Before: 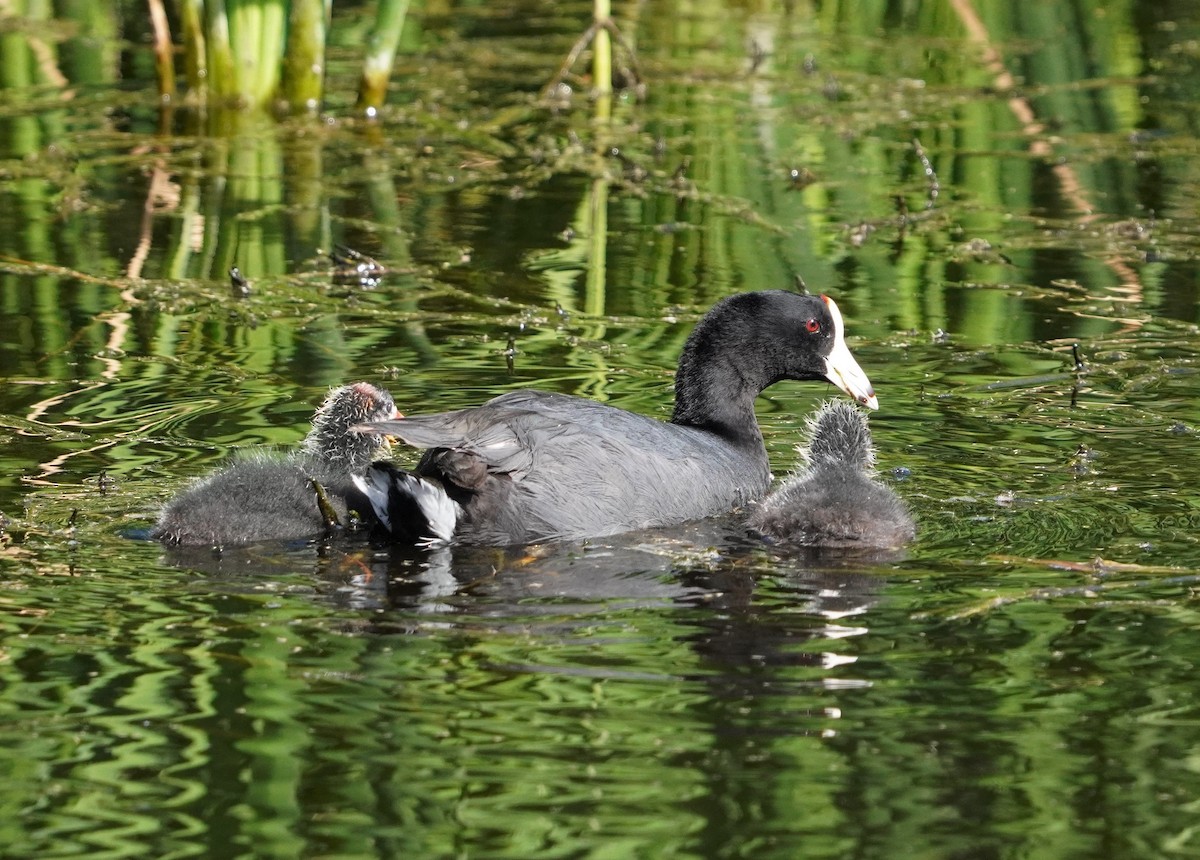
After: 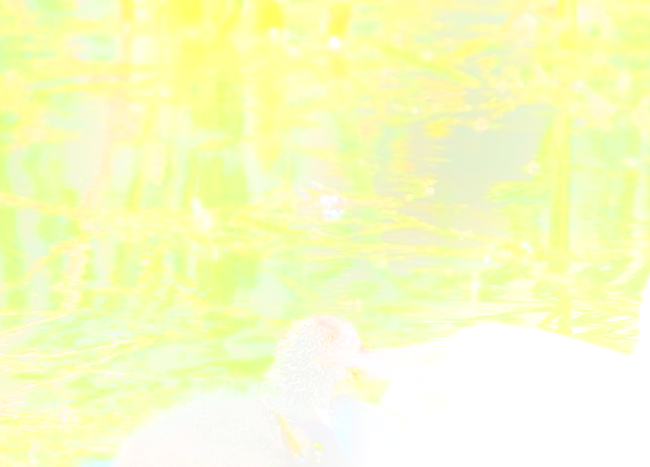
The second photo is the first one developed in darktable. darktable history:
bloom: size 25%, threshold 5%, strength 90%
rgb curve: curves: ch0 [(0, 0) (0.284, 0.292) (0.505, 0.644) (1, 1)], compensate middle gray true
rotate and perspective: rotation 0.174°, lens shift (vertical) 0.013, lens shift (horizontal) 0.019, shear 0.001, automatic cropping original format, crop left 0.007, crop right 0.991, crop top 0.016, crop bottom 0.997
crop and rotate: left 3.047%, top 7.509%, right 42.236%, bottom 37.598%
sharpen: on, module defaults
